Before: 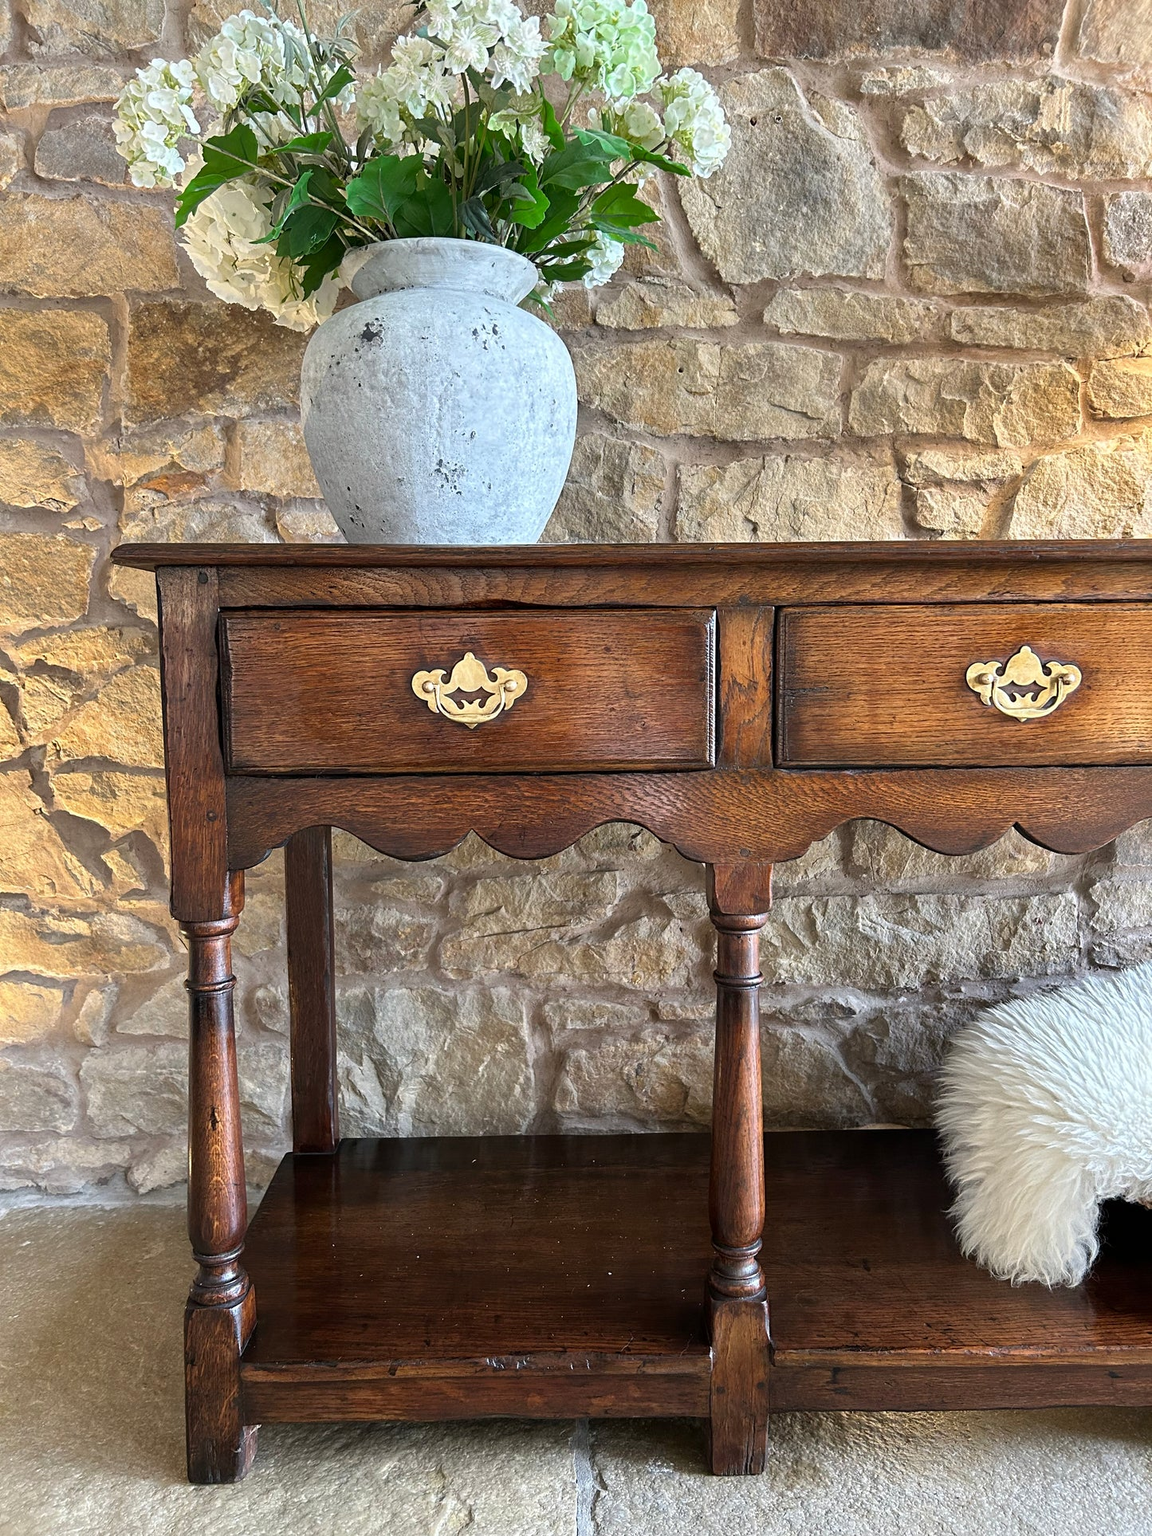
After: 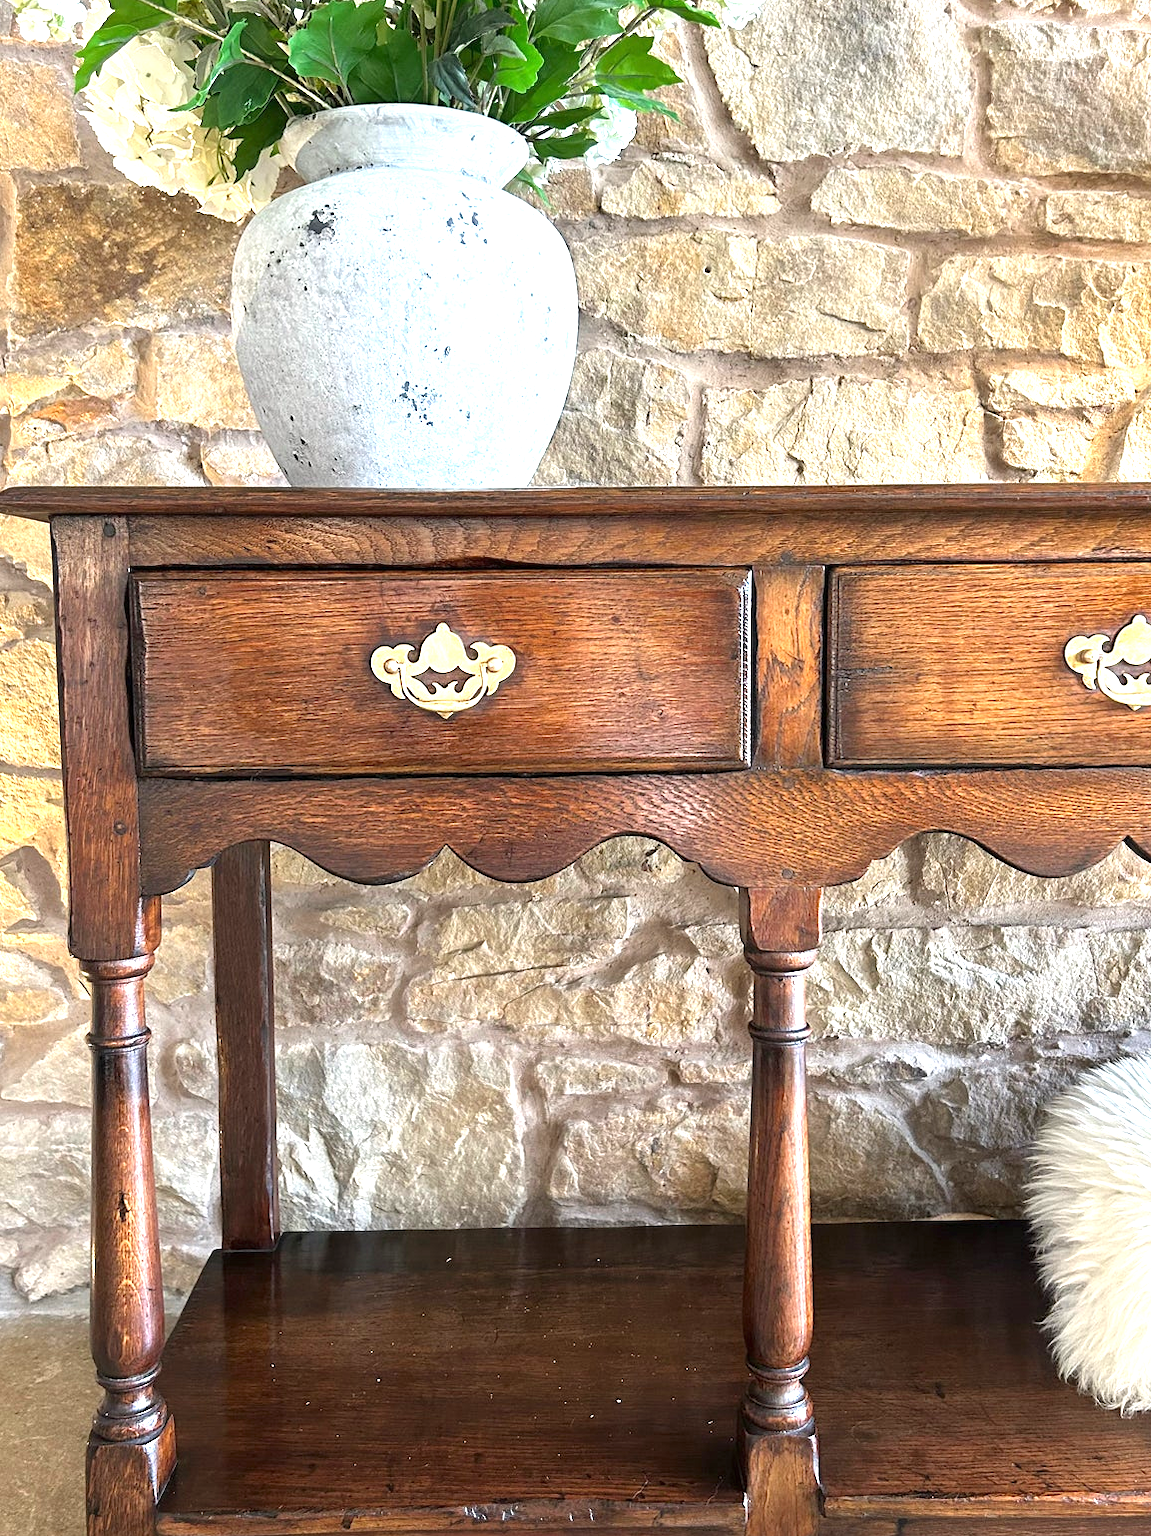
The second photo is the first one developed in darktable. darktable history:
exposure: black level correction 0, exposure 1.1 EV, compensate exposure bias true, compensate highlight preservation false
crop and rotate: left 10.071%, top 10.071%, right 10.02%, bottom 10.02%
